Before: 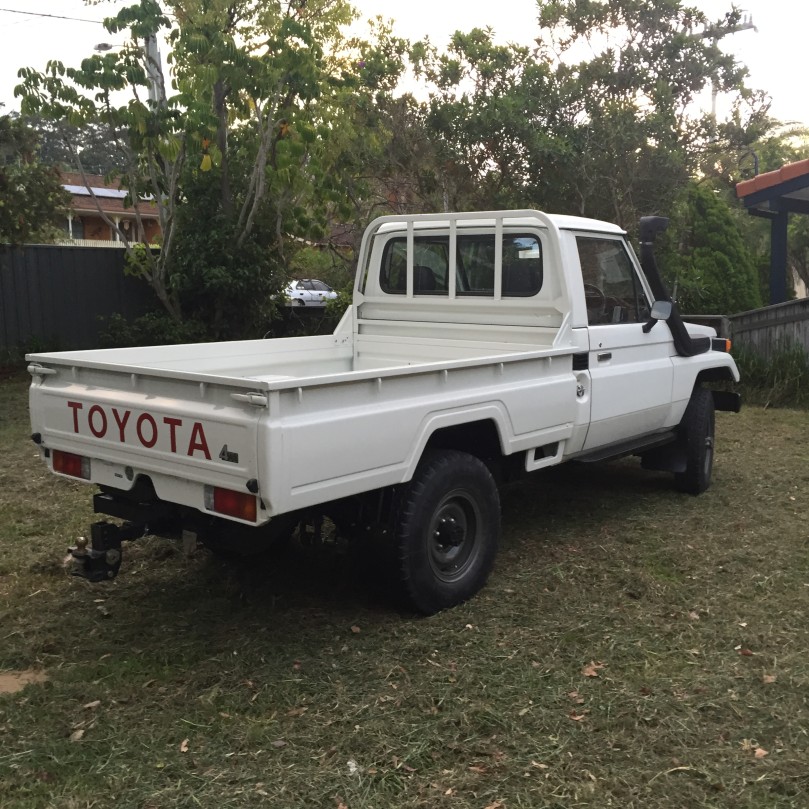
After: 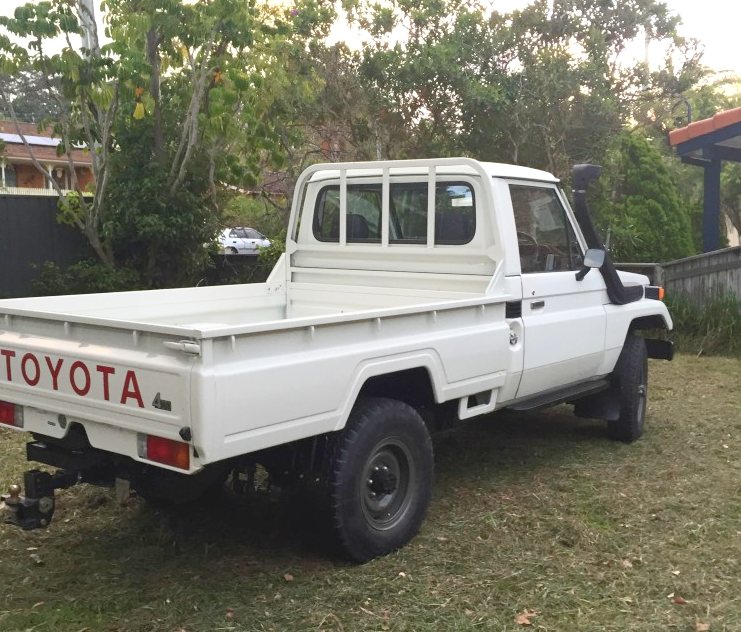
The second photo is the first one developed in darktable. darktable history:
tone curve: curves: ch0 [(0, 0) (0.003, 0.019) (0.011, 0.022) (0.025, 0.03) (0.044, 0.049) (0.069, 0.08) (0.1, 0.111) (0.136, 0.144) (0.177, 0.189) (0.224, 0.23) (0.277, 0.285) (0.335, 0.356) (0.399, 0.428) (0.468, 0.511) (0.543, 0.597) (0.623, 0.682) (0.709, 0.773) (0.801, 0.865) (0.898, 0.945) (1, 1)], color space Lab, independent channels, preserve colors none
crop: left 8.331%, top 6.55%, bottom 15.281%
levels: levels [0, 0.43, 0.984]
